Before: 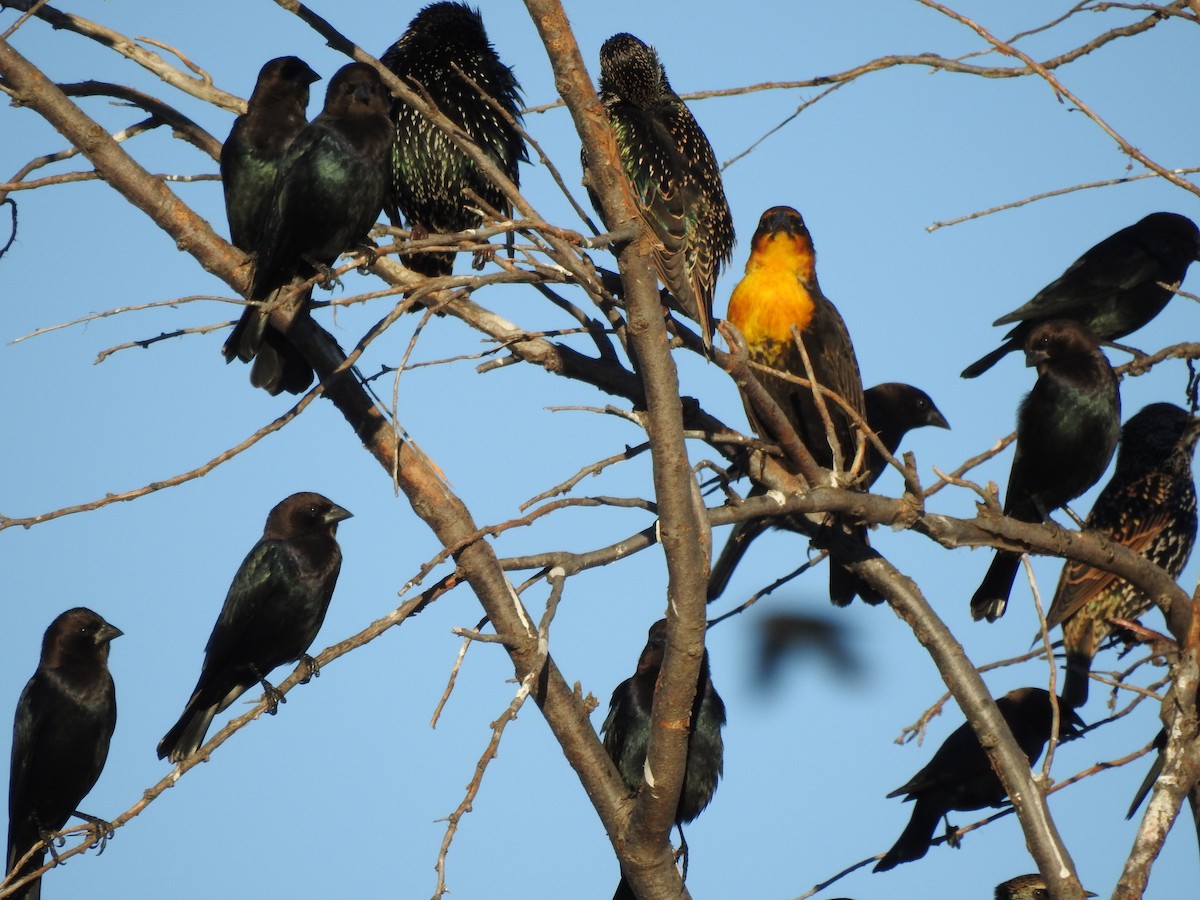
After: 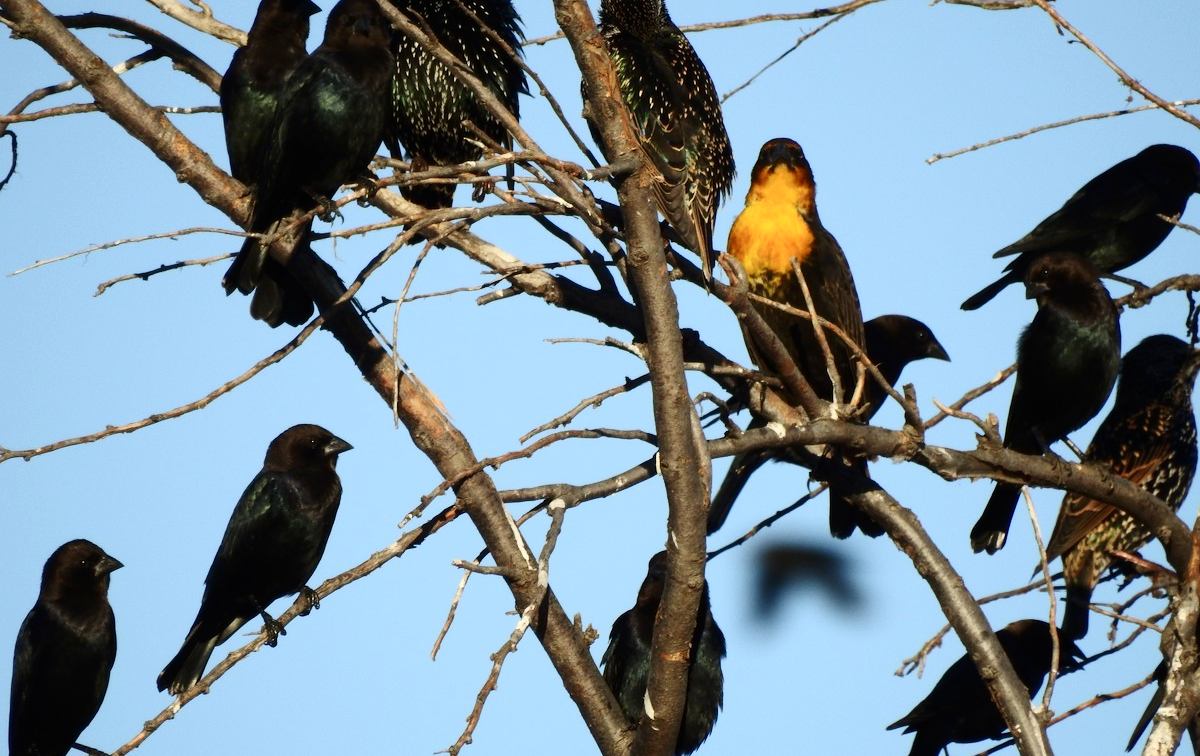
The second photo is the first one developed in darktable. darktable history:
crop: top 7.625%, bottom 8.027%
contrast brightness saturation: contrast 0.28
